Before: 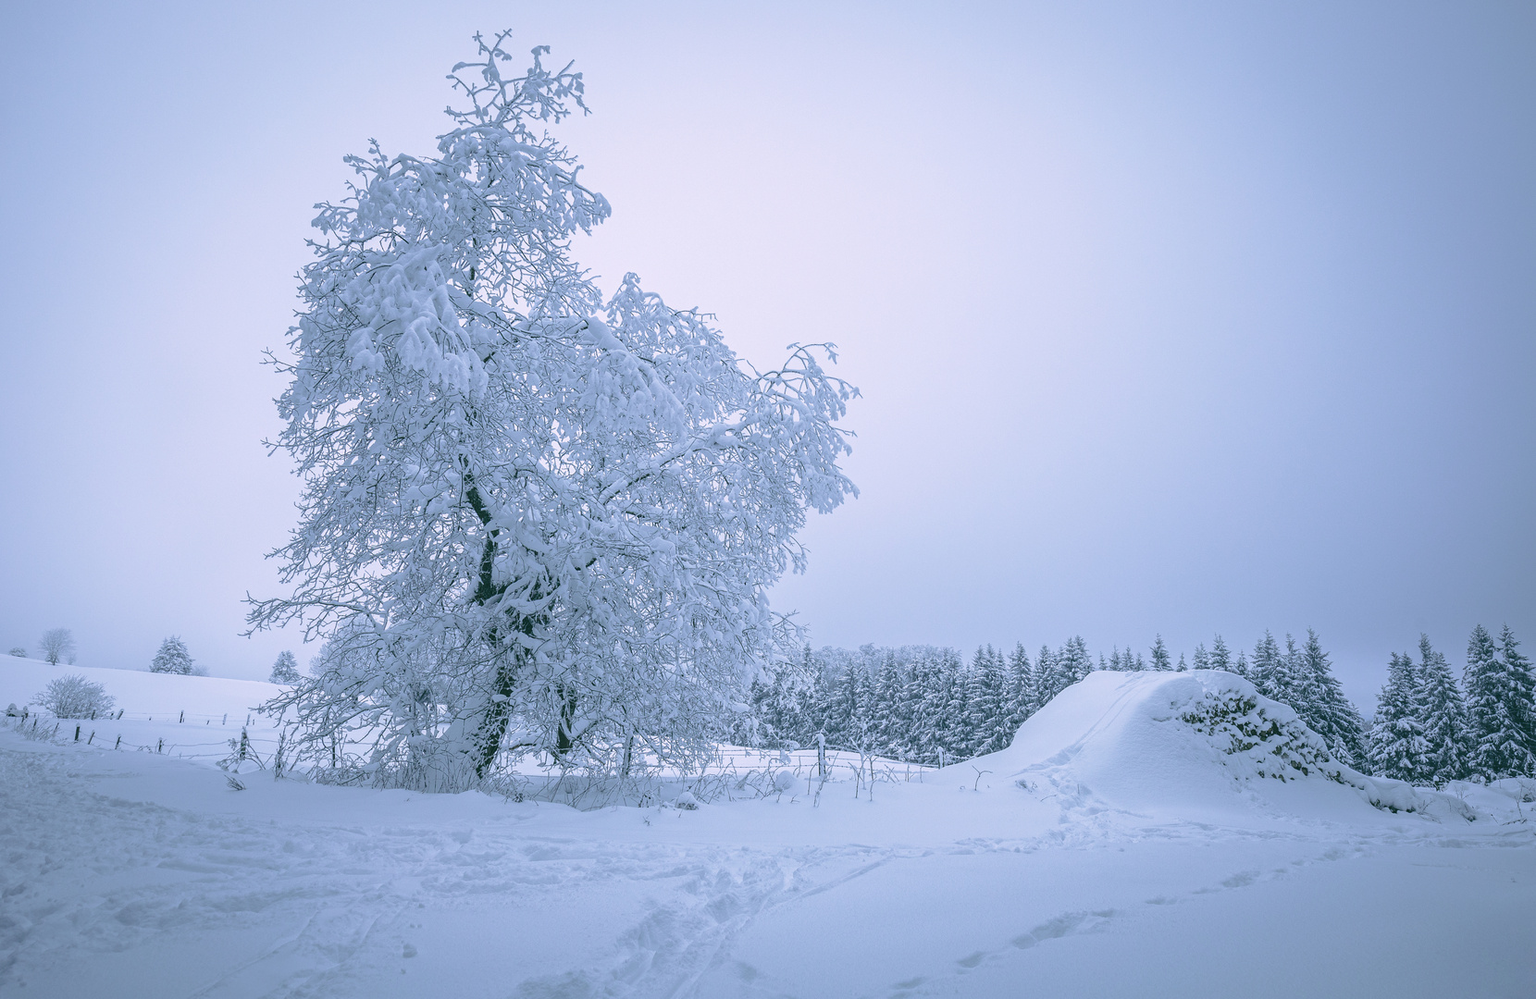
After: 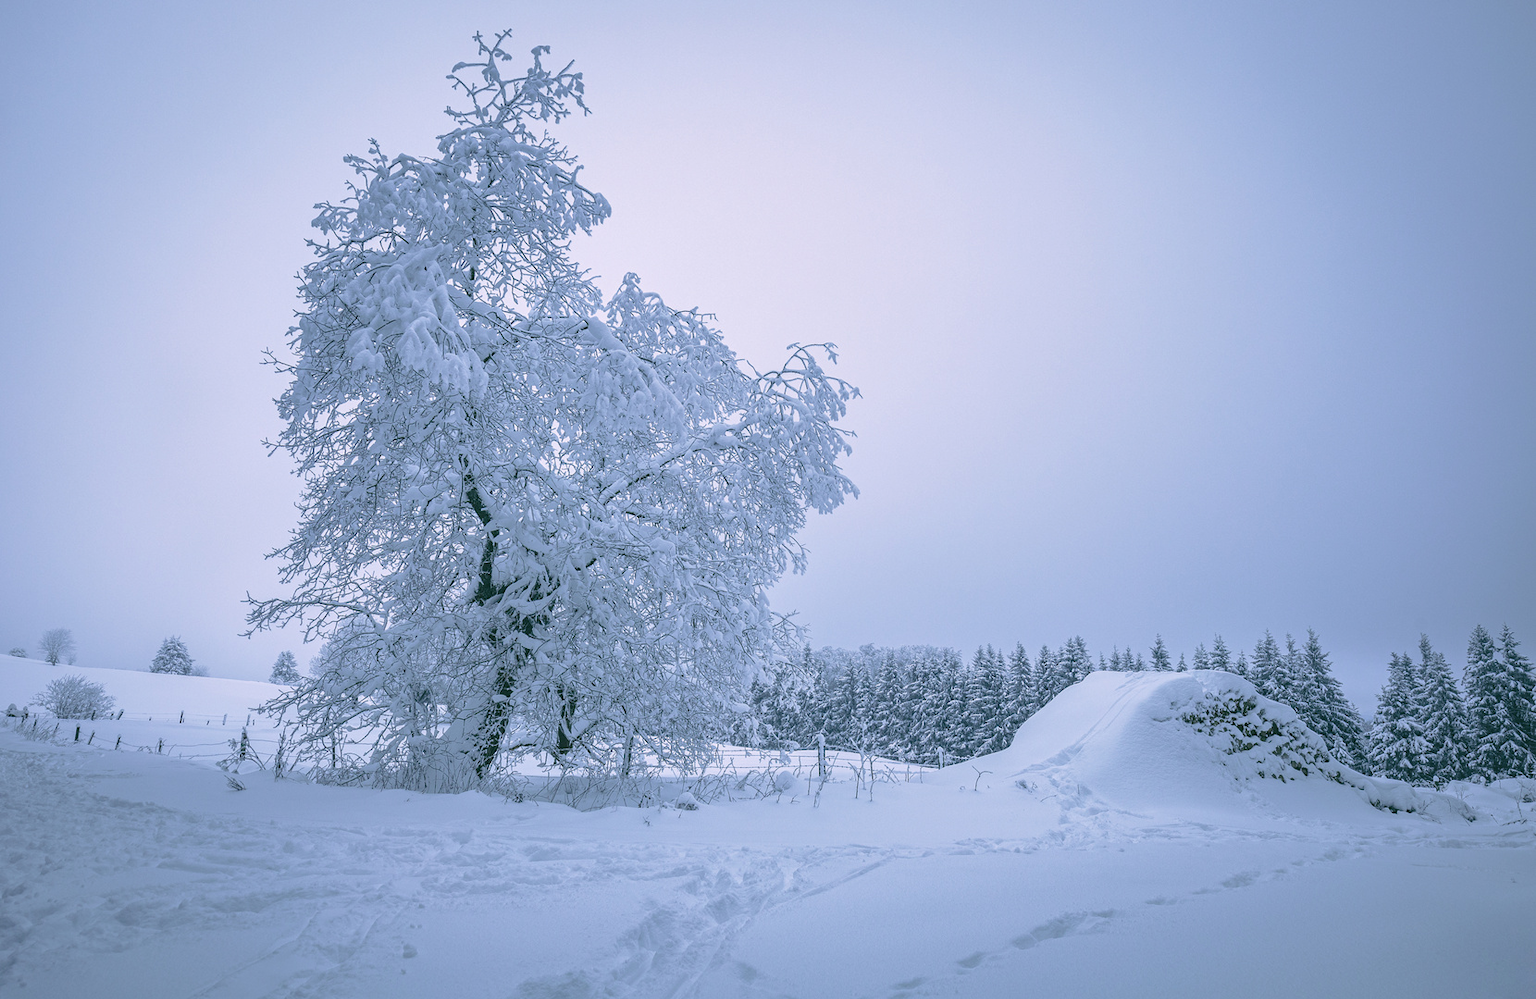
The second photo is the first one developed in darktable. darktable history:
shadows and highlights: shadows 36.1, highlights -35.19, soften with gaussian
